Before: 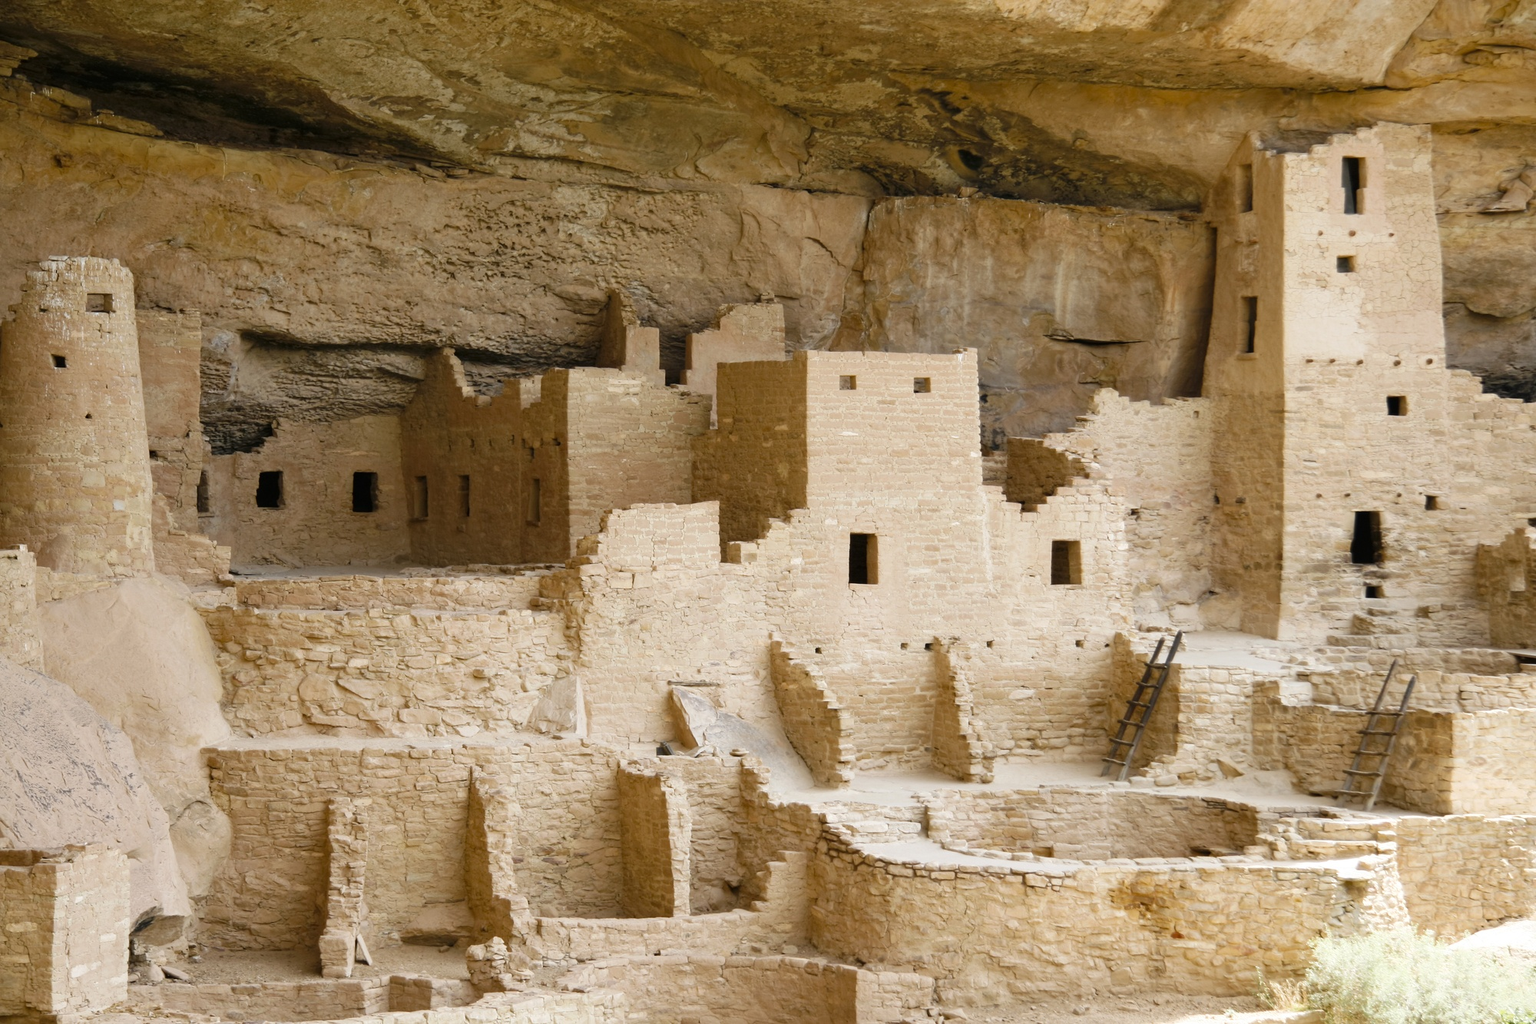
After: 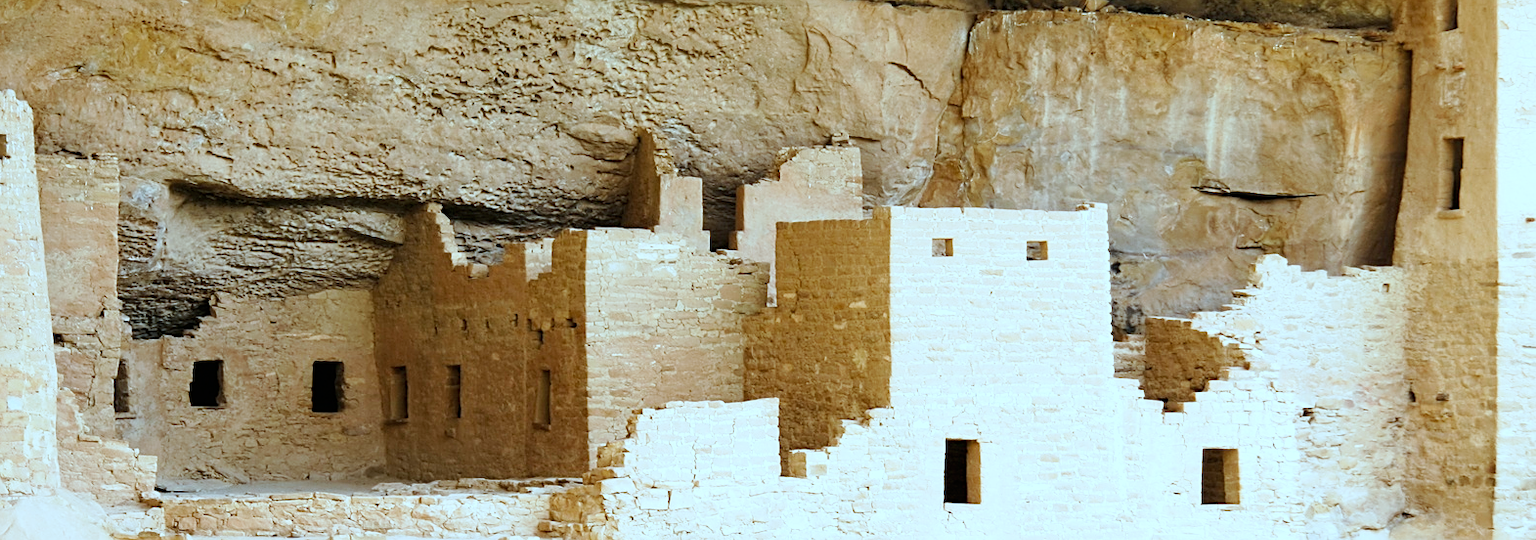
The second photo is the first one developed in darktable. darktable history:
crop: left 7.036%, top 18.398%, right 14.379%, bottom 40.043%
base curve: curves: ch0 [(0, 0) (0.005, 0.002) (0.15, 0.3) (0.4, 0.7) (0.75, 0.95) (1, 1)], preserve colors none
sharpen: on, module defaults
color correction: highlights a* -10.69, highlights b* -19.19
